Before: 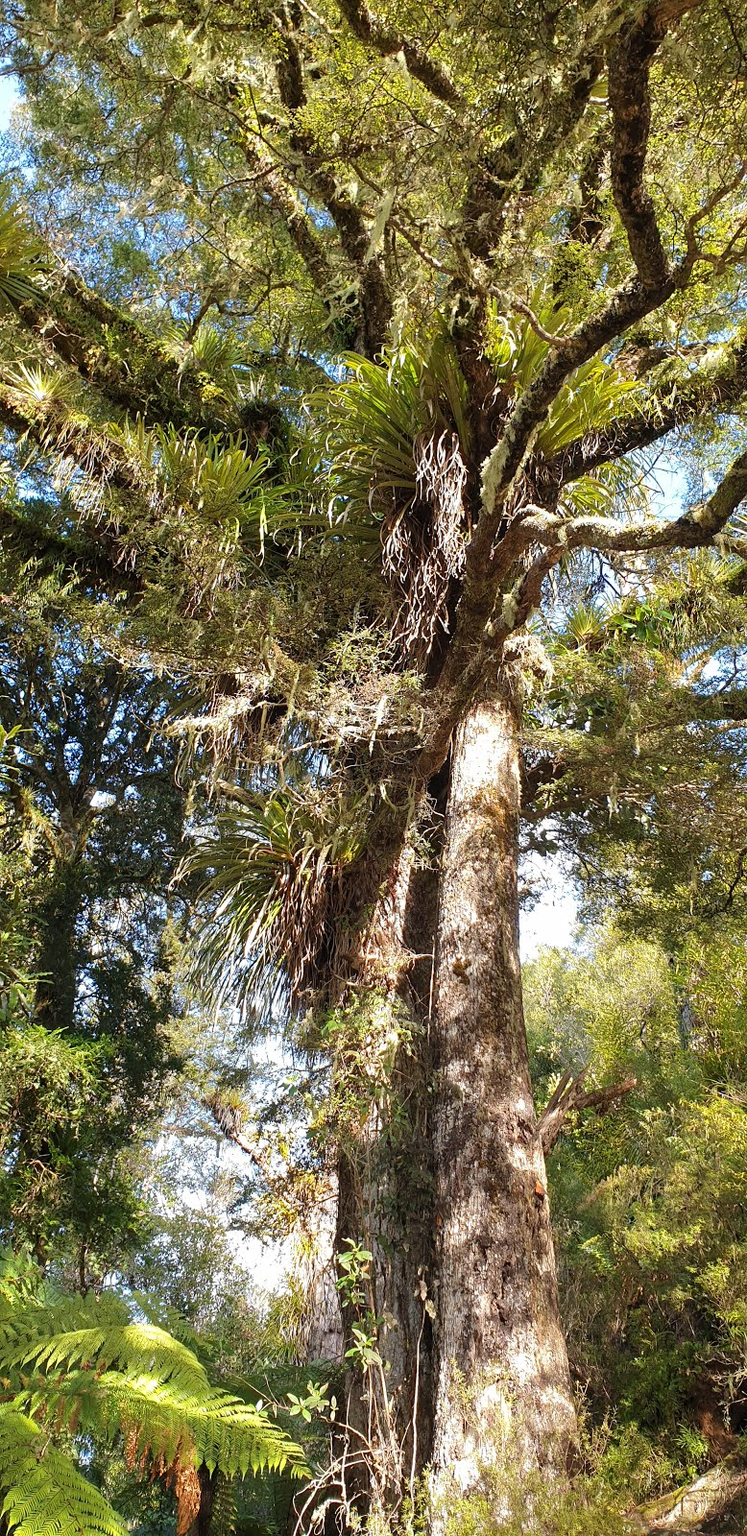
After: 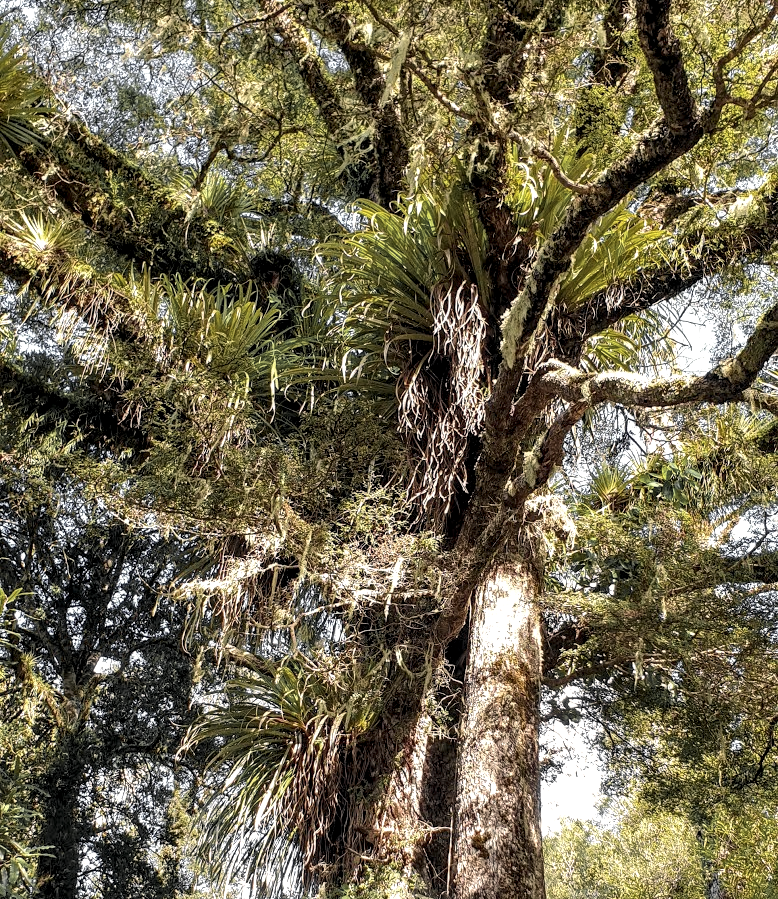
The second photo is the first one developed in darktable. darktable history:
local contrast: highlights 65%, shadows 53%, detail 169%, midtone range 0.518
color zones: curves: ch0 [(0.004, 0.388) (0.125, 0.392) (0.25, 0.404) (0.375, 0.5) (0.5, 0.5) (0.625, 0.5) (0.75, 0.5) (0.875, 0.5)]; ch1 [(0, 0.5) (0.125, 0.5) (0.25, 0.5) (0.375, 0.124) (0.524, 0.124) (0.645, 0.128) (0.789, 0.132) (0.914, 0.096) (0.998, 0.068)]
color correction: highlights a* 2.74, highlights b* 5, shadows a* -2.04, shadows b* -4.85, saturation 0.82
crop and rotate: top 10.483%, bottom 33.297%
